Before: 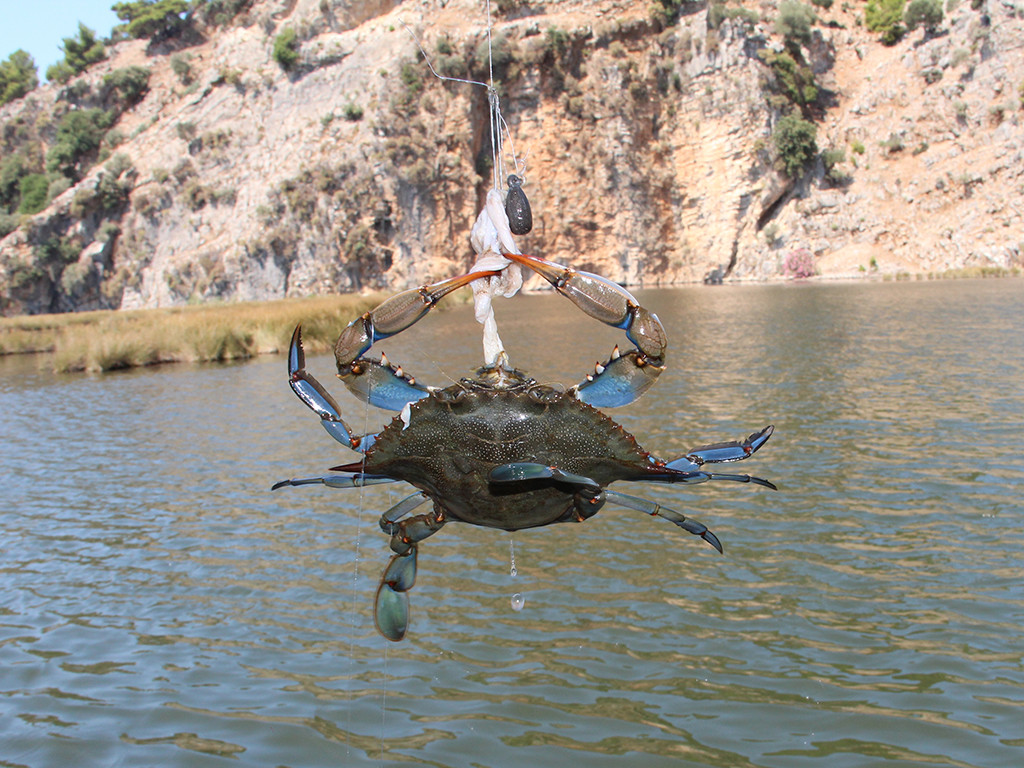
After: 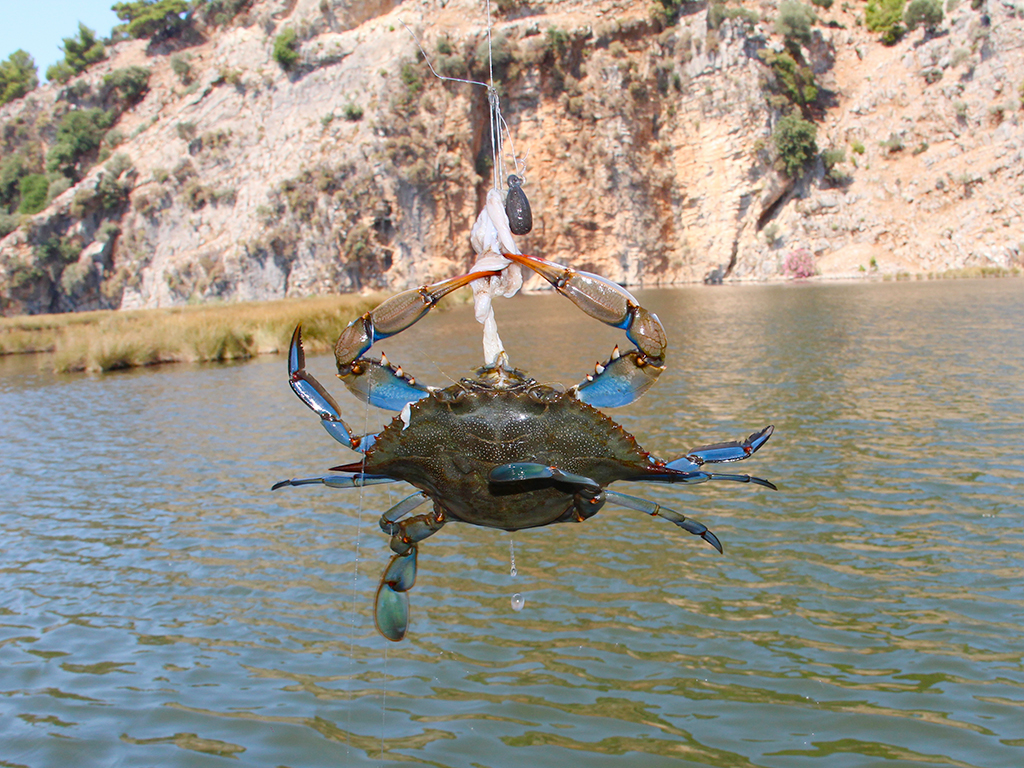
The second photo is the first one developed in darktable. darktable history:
color balance rgb: perceptual saturation grading › global saturation 26.276%, perceptual saturation grading › highlights -28.575%, perceptual saturation grading › mid-tones 15.266%, perceptual saturation grading › shadows 33.585%, perceptual brilliance grading › global brilliance 2.628%, perceptual brilliance grading › highlights -3.009%, perceptual brilliance grading › shadows 3.427%
